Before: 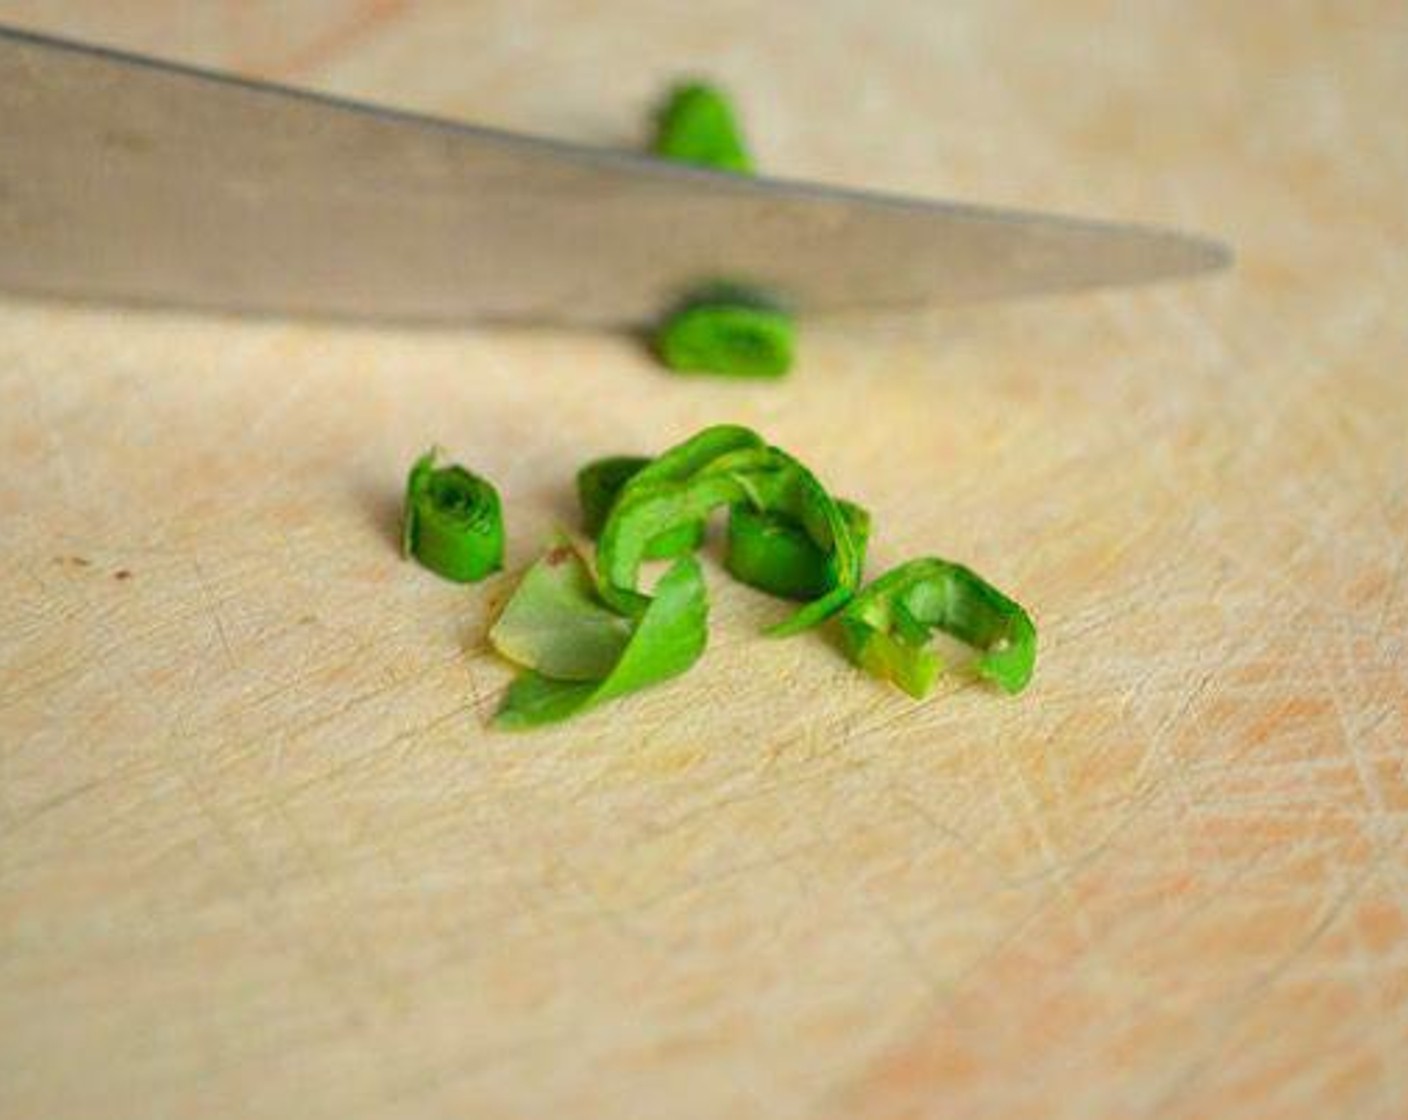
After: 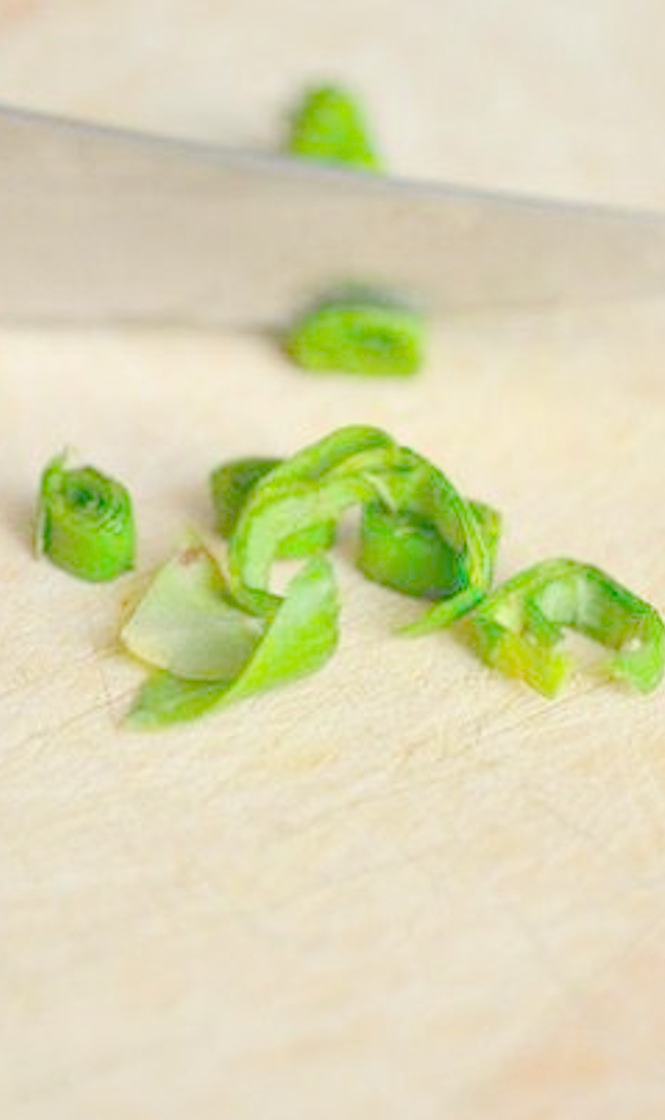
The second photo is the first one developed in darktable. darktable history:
crop: left 26.183%, right 26.567%
